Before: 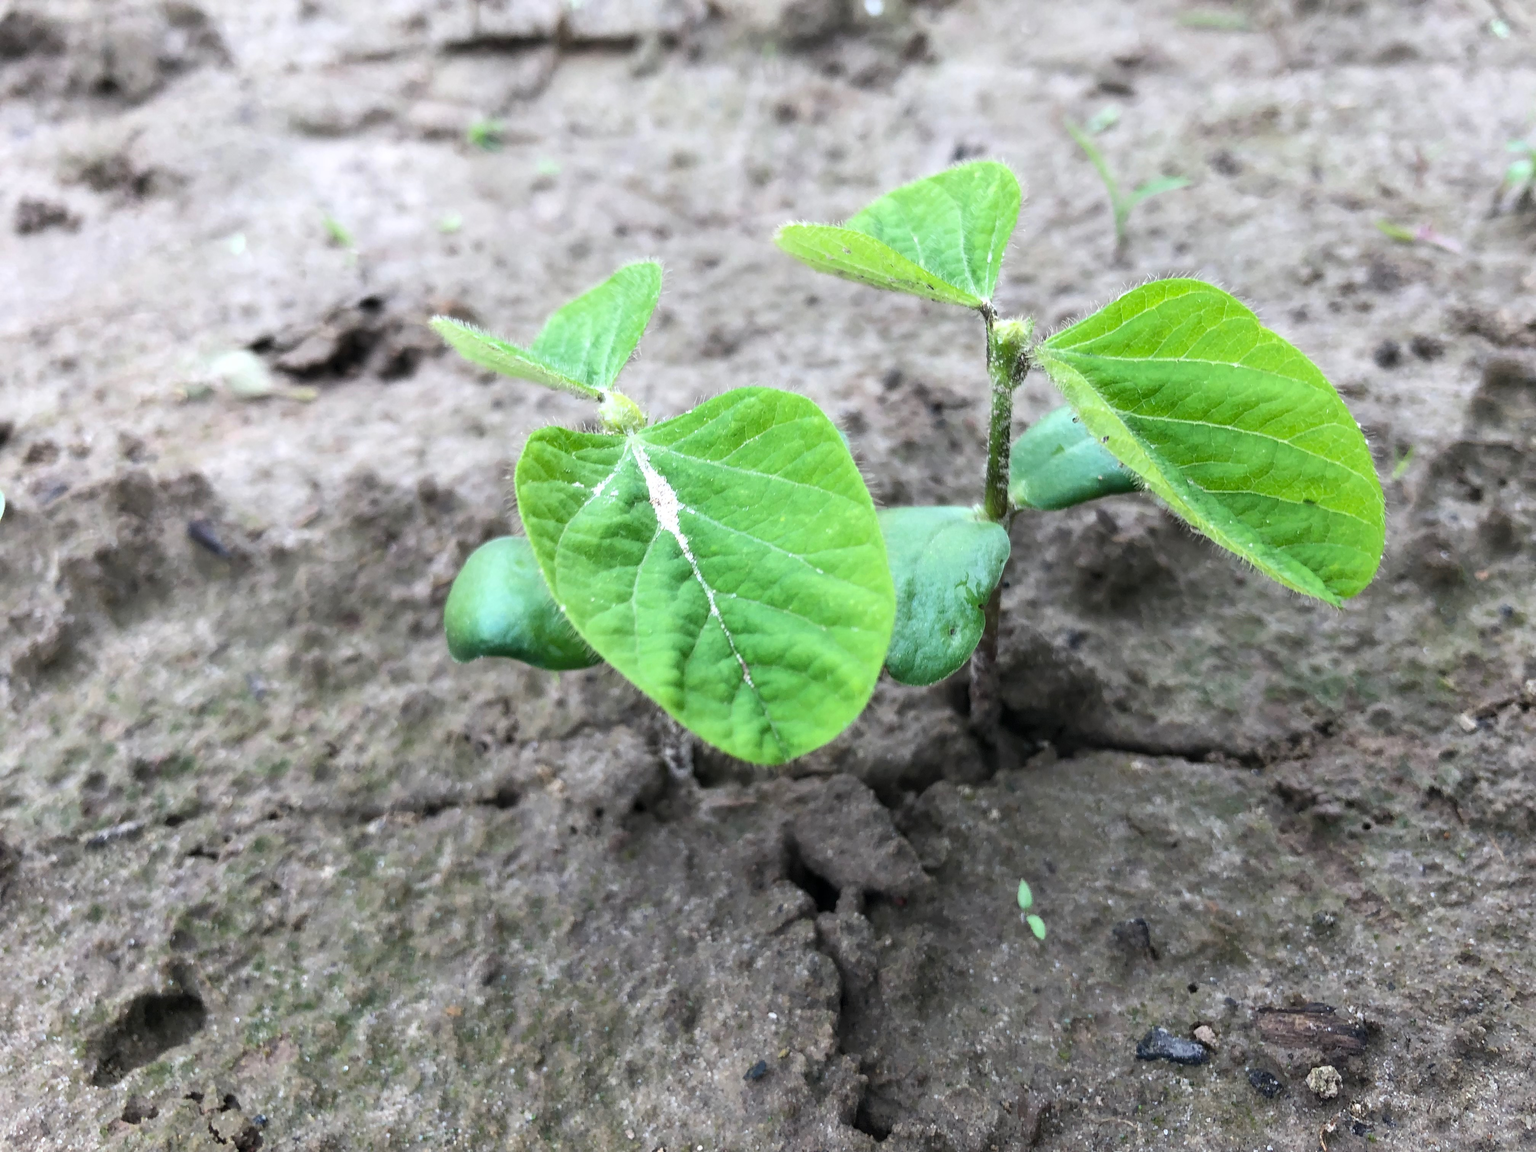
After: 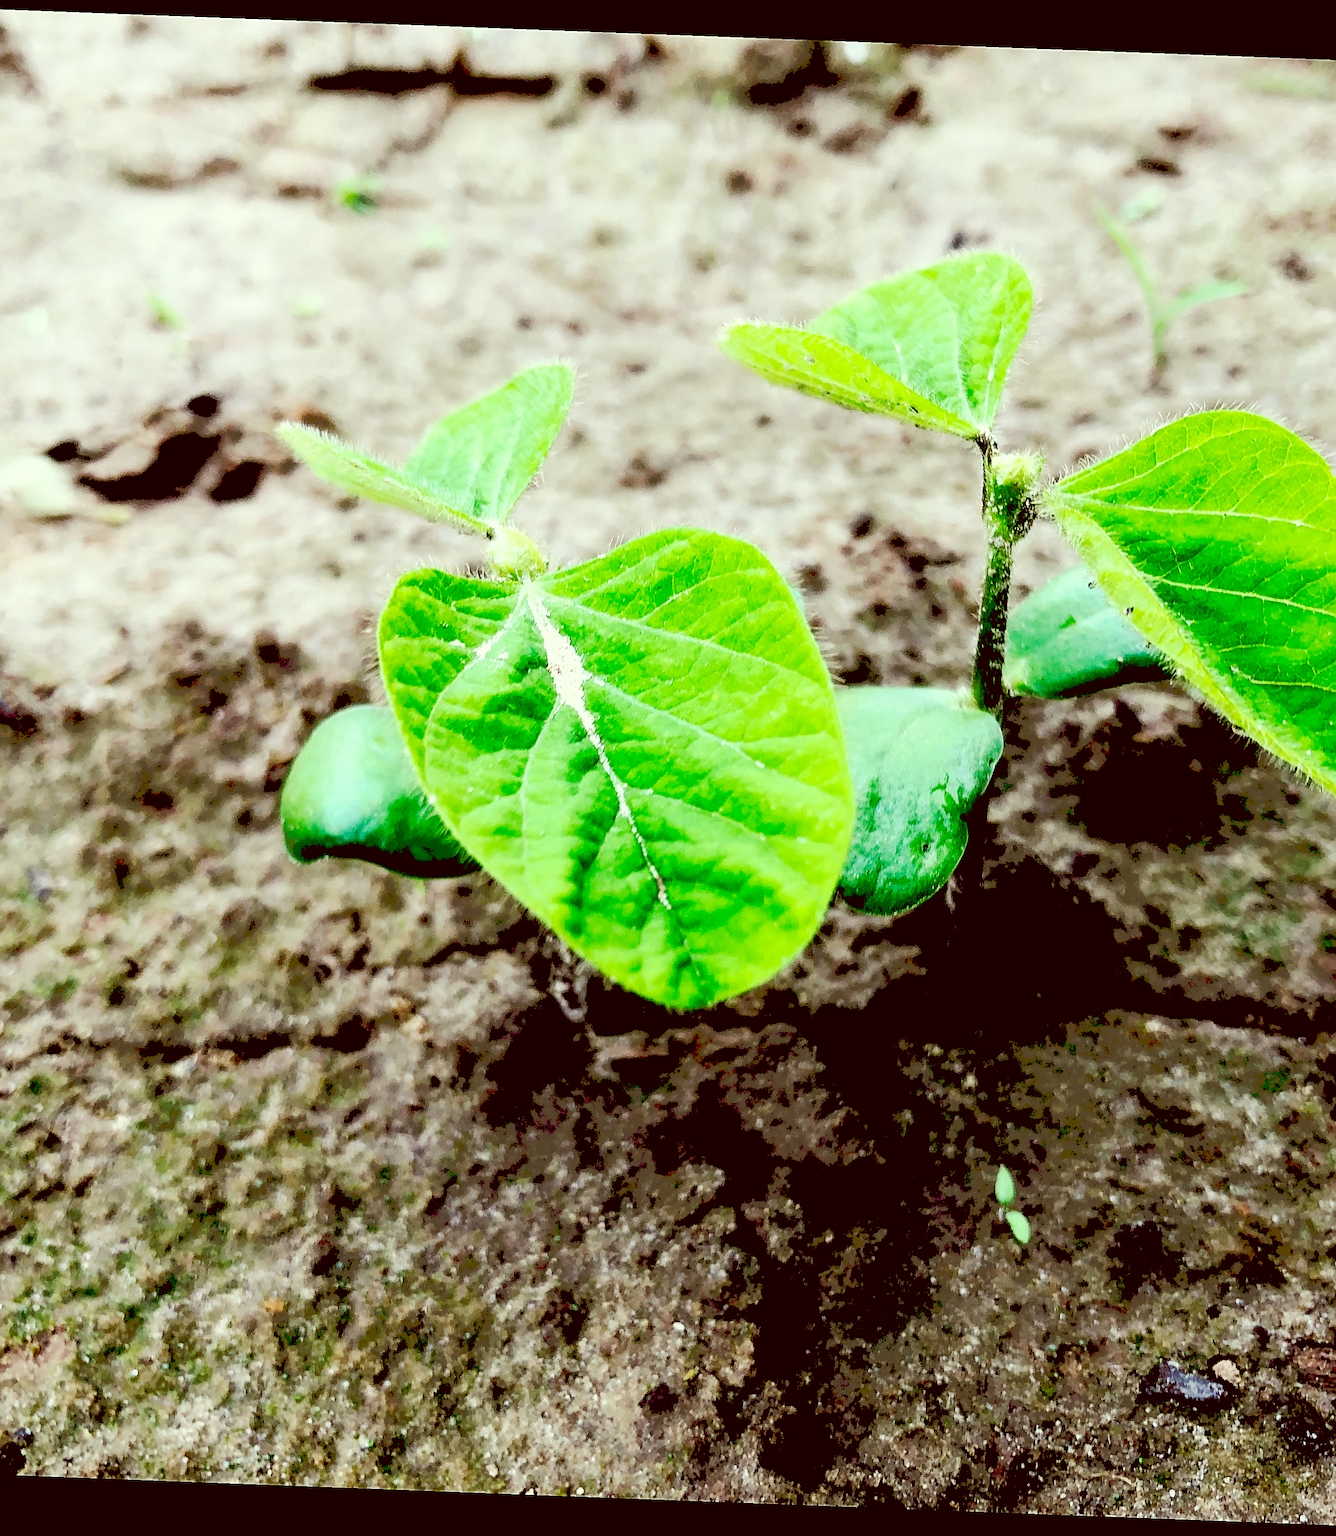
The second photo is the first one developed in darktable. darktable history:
rotate and perspective: rotation 2.17°, automatic cropping off
sharpen: on, module defaults
exposure: black level correction 0.1, exposure -0.092 EV, compensate highlight preservation false
contrast brightness saturation: contrast 0.04, saturation 0.16
crop: left 15.419%, right 17.914%
tone curve: curves: ch0 [(0, 0) (0.003, 0.284) (0.011, 0.284) (0.025, 0.288) (0.044, 0.29) (0.069, 0.292) (0.1, 0.296) (0.136, 0.298) (0.177, 0.305) (0.224, 0.312) (0.277, 0.327) (0.335, 0.362) (0.399, 0.407) (0.468, 0.464) (0.543, 0.537) (0.623, 0.62) (0.709, 0.71) (0.801, 0.79) (0.898, 0.862) (1, 1)], preserve colors none
base curve: curves: ch0 [(0, 0) (0.028, 0.03) (0.121, 0.232) (0.46, 0.748) (0.859, 0.968) (1, 1)], preserve colors none
color correction: highlights a* -5.94, highlights b* 9.48, shadows a* 10.12, shadows b* 23.94
